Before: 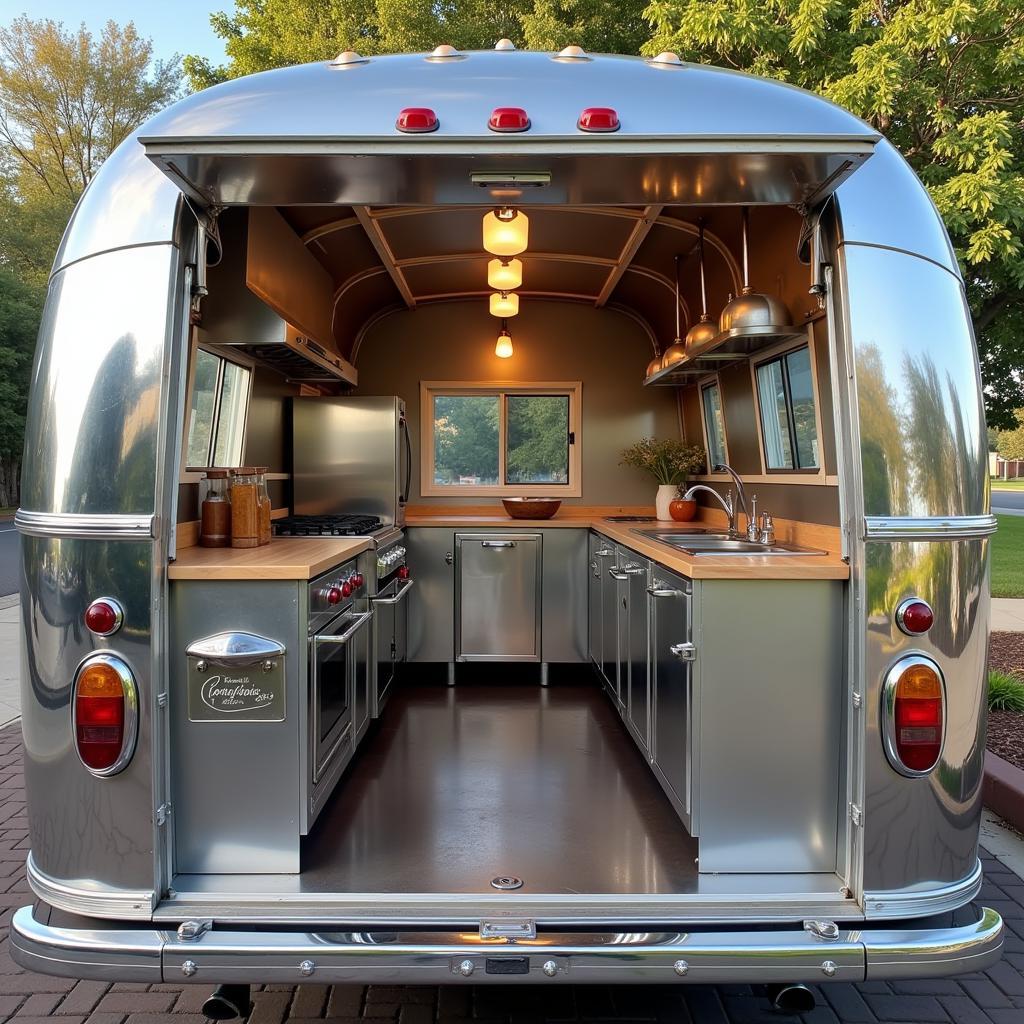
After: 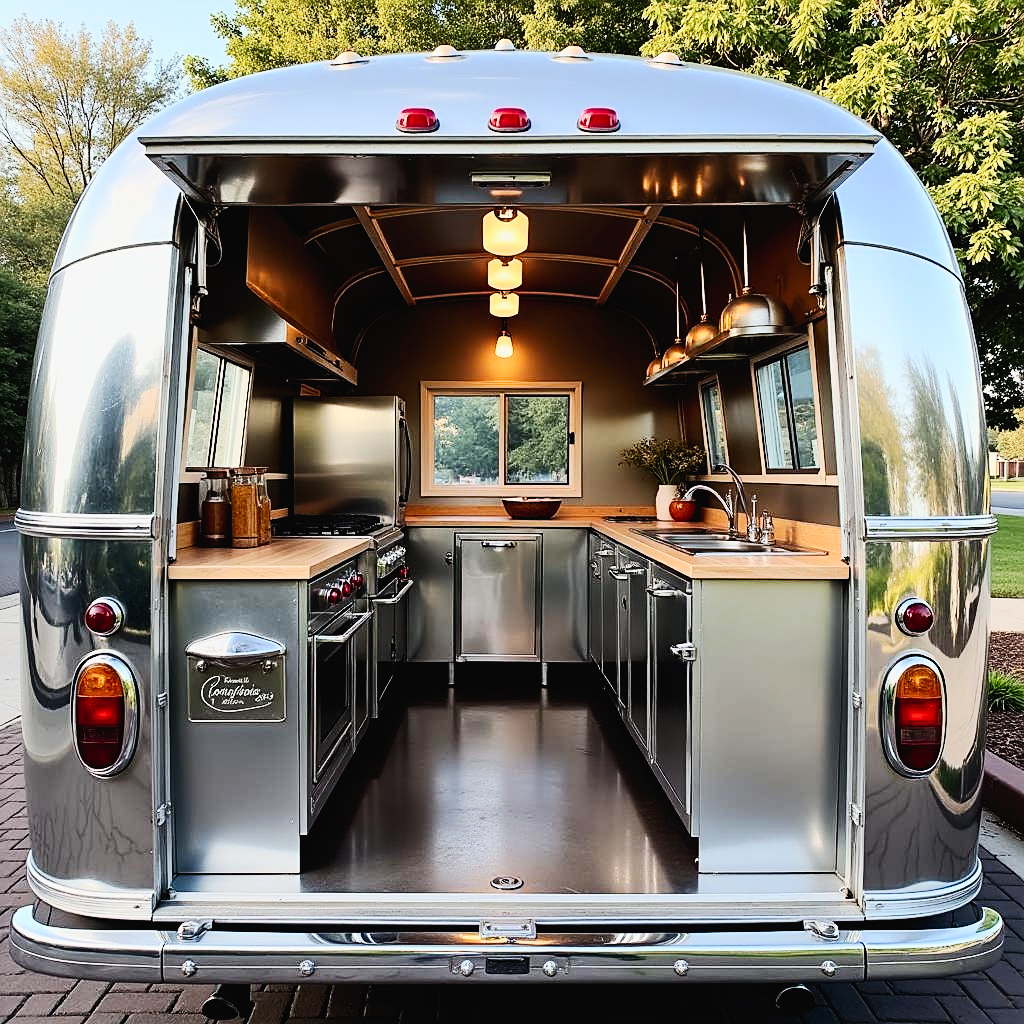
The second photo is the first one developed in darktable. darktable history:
tone equalizer: -8 EV -0.384 EV, -7 EV -0.426 EV, -6 EV -0.313 EV, -5 EV -0.256 EV, -3 EV 0.202 EV, -2 EV 0.33 EV, -1 EV 0.396 EV, +0 EV 0.429 EV, edges refinement/feathering 500, mask exposure compensation -1.57 EV, preserve details no
tone curve: curves: ch0 [(0, 0.018) (0.061, 0.041) (0.205, 0.191) (0.289, 0.292) (0.39, 0.424) (0.493, 0.551) (0.666, 0.743) (0.795, 0.841) (1, 0.998)]; ch1 [(0, 0) (0.385, 0.343) (0.439, 0.415) (0.494, 0.498) (0.501, 0.501) (0.51, 0.509) (0.548, 0.563) (0.586, 0.61) (0.684, 0.658) (0.783, 0.804) (1, 1)]; ch2 [(0, 0) (0.304, 0.31) (0.403, 0.399) (0.441, 0.428) (0.47, 0.469) (0.498, 0.496) (0.524, 0.538) (0.566, 0.579) (0.648, 0.665) (0.697, 0.699) (1, 1)], preserve colors none
contrast brightness saturation: contrast 0.243, brightness 0.094
filmic rgb: black relative exposure -7.99 EV, white relative exposure 4.06 EV, threshold 2.98 EV, hardness 4.2, color science v6 (2022), enable highlight reconstruction true
sharpen: on, module defaults
